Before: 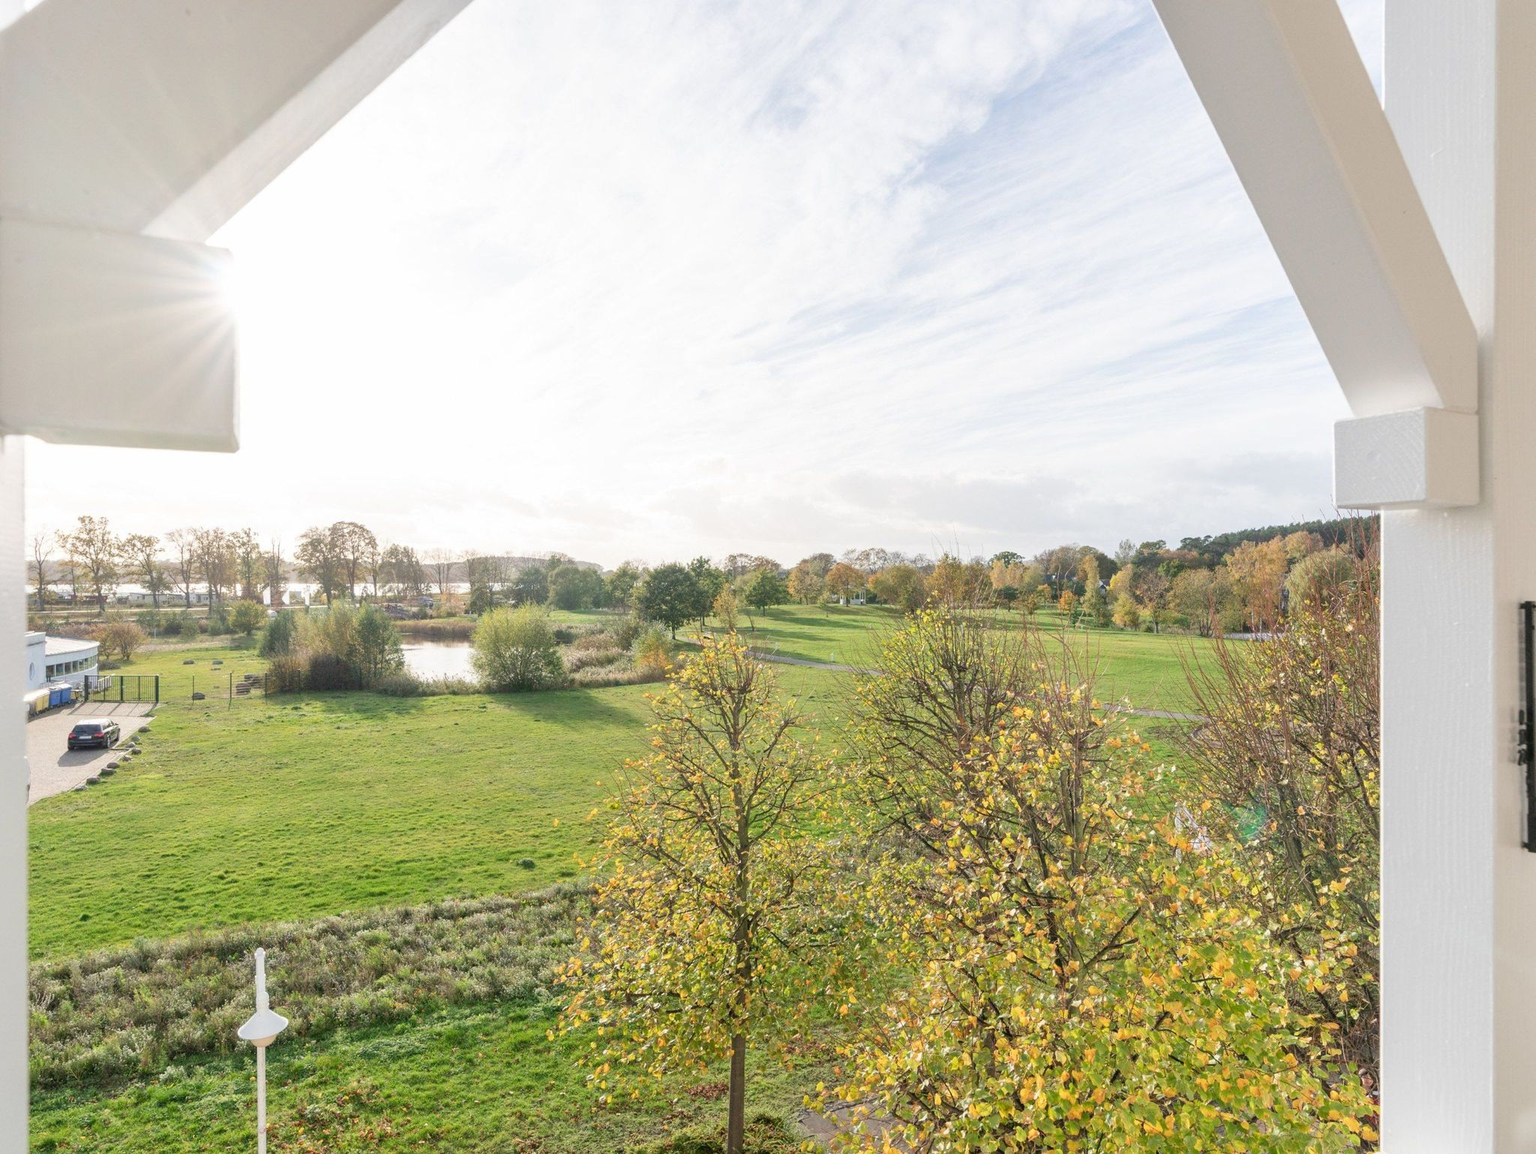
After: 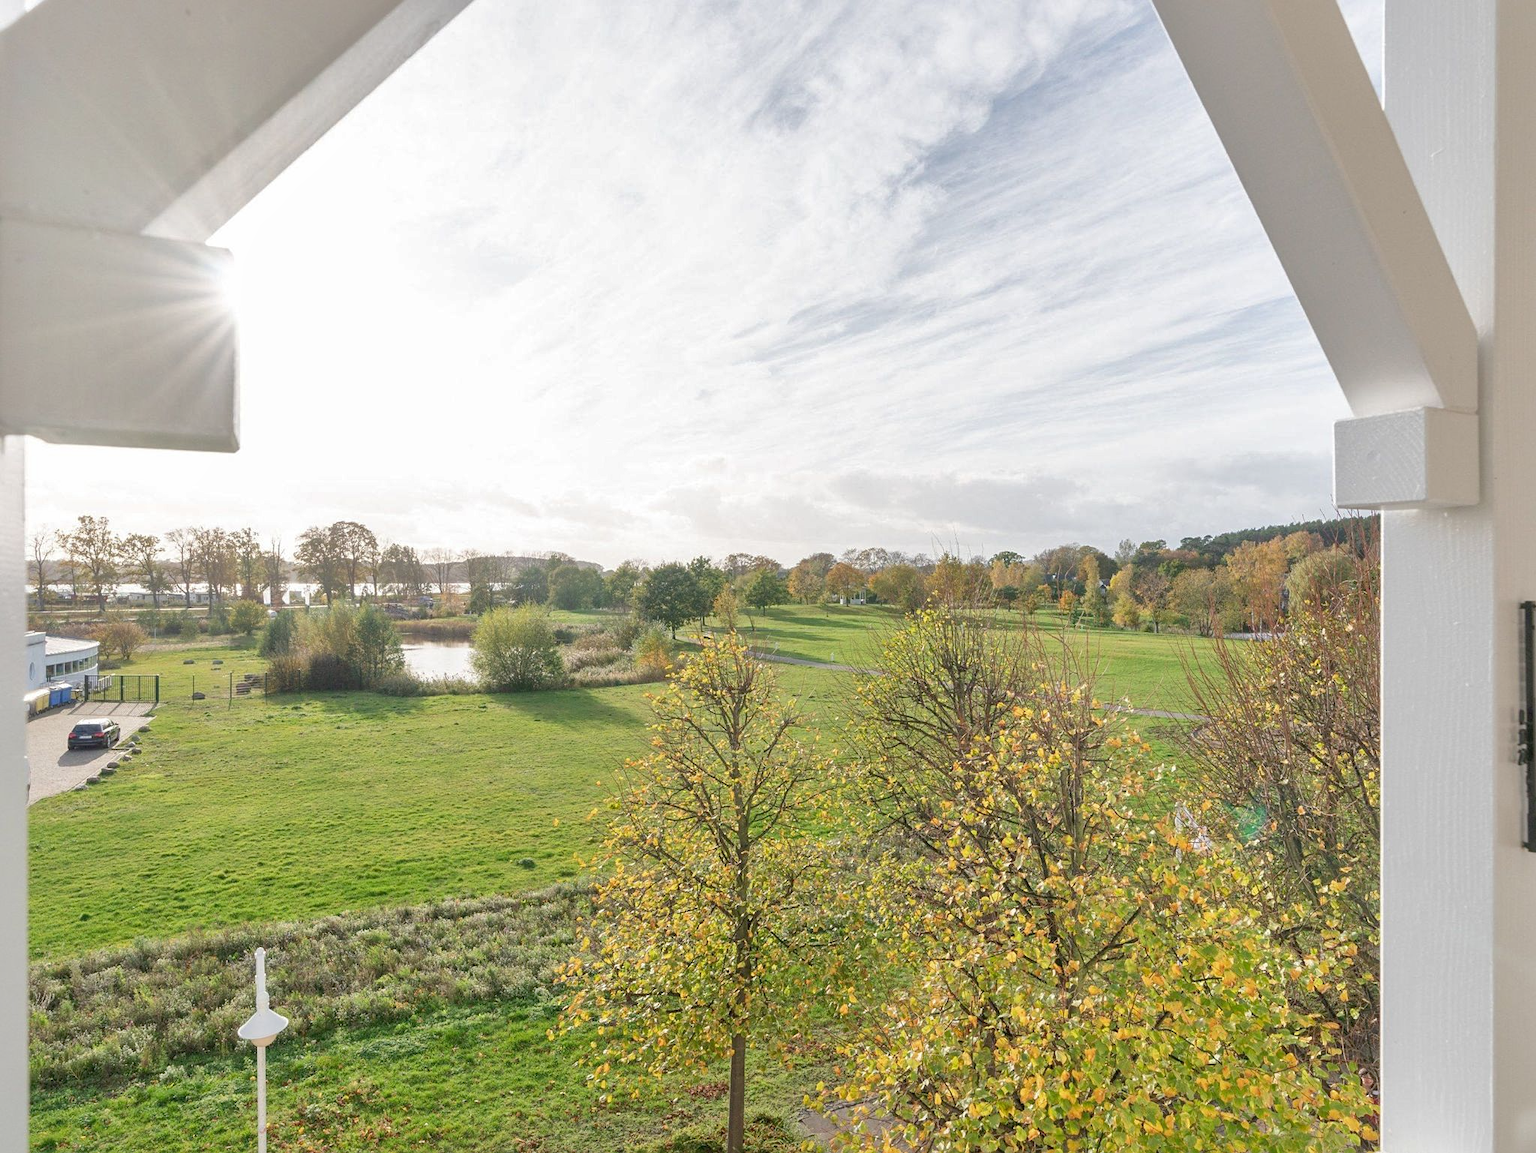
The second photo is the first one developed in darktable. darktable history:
local contrast: mode bilateral grid, contrast 20, coarseness 50, detail 101%, midtone range 0.2
shadows and highlights: highlights color adjustment 0.176%
sharpen: amount 0.204
